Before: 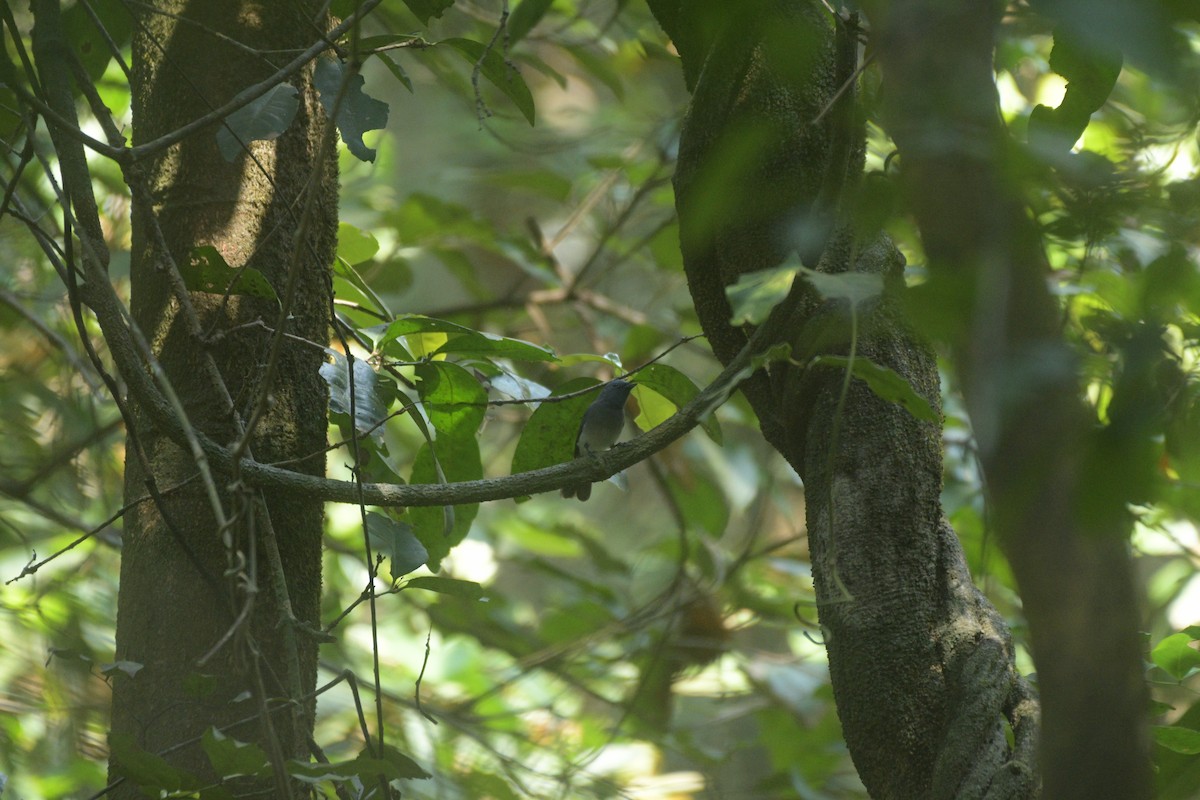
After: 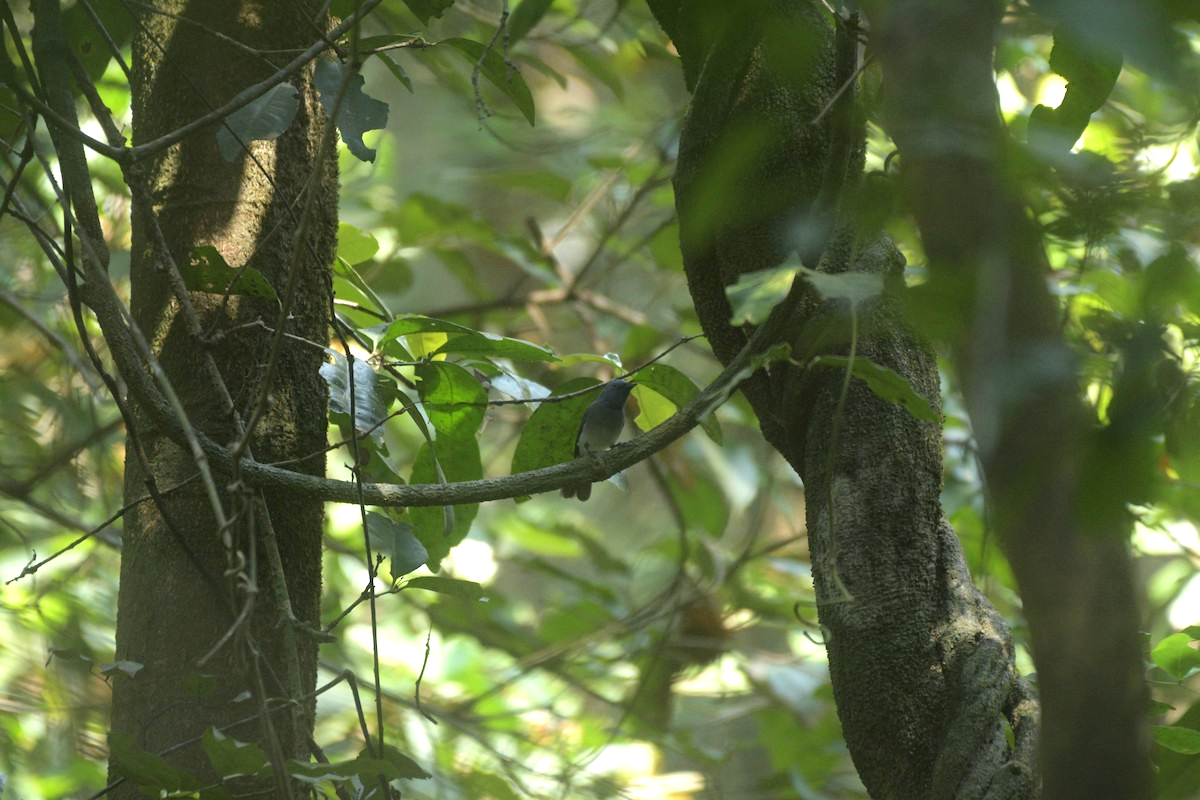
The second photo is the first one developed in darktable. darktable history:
tone equalizer: -8 EV -0.409 EV, -7 EV -0.365 EV, -6 EV -0.3 EV, -5 EV -0.199 EV, -3 EV 0.212 EV, -2 EV 0.345 EV, -1 EV 0.396 EV, +0 EV 0.389 EV
